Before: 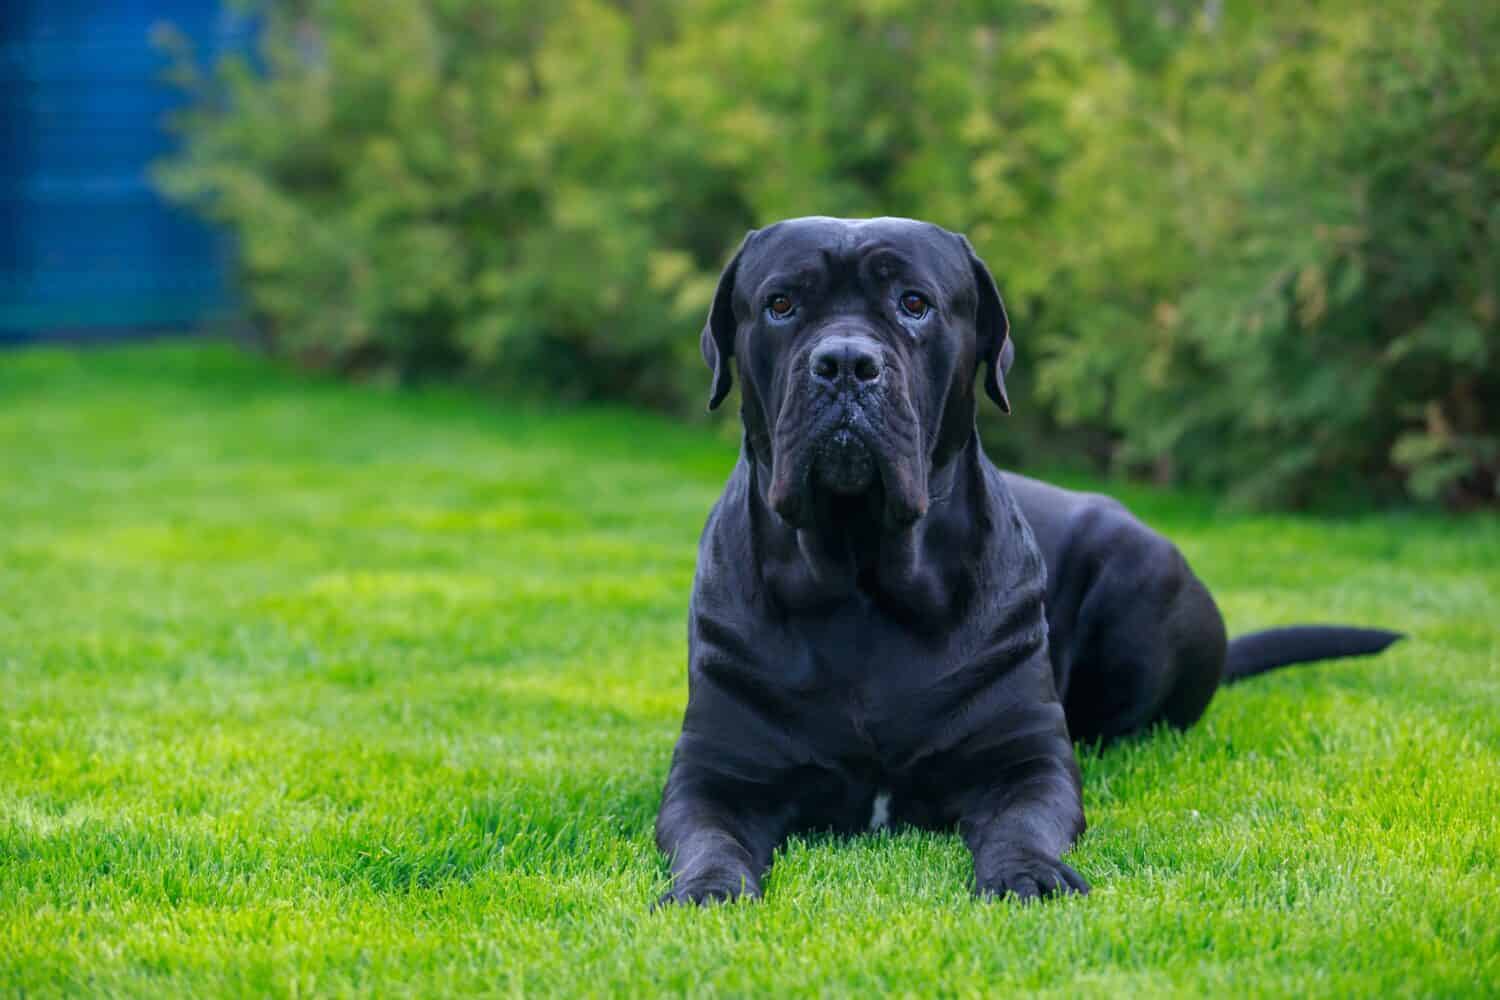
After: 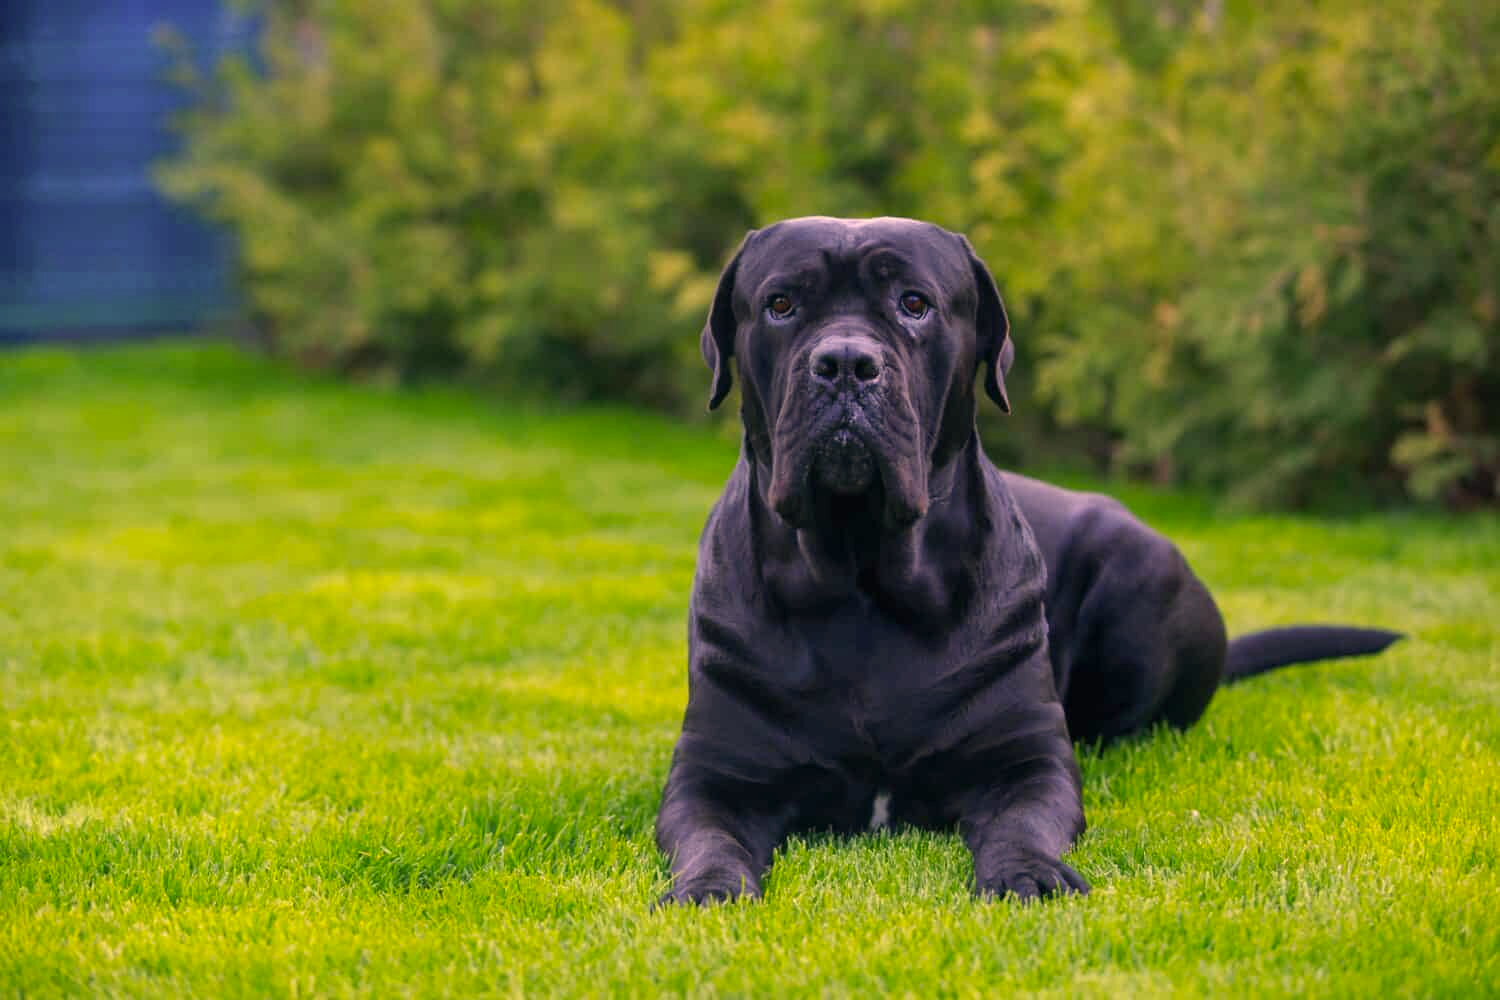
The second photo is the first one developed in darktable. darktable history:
color correction: highlights a* 20.56, highlights b* 19.35
